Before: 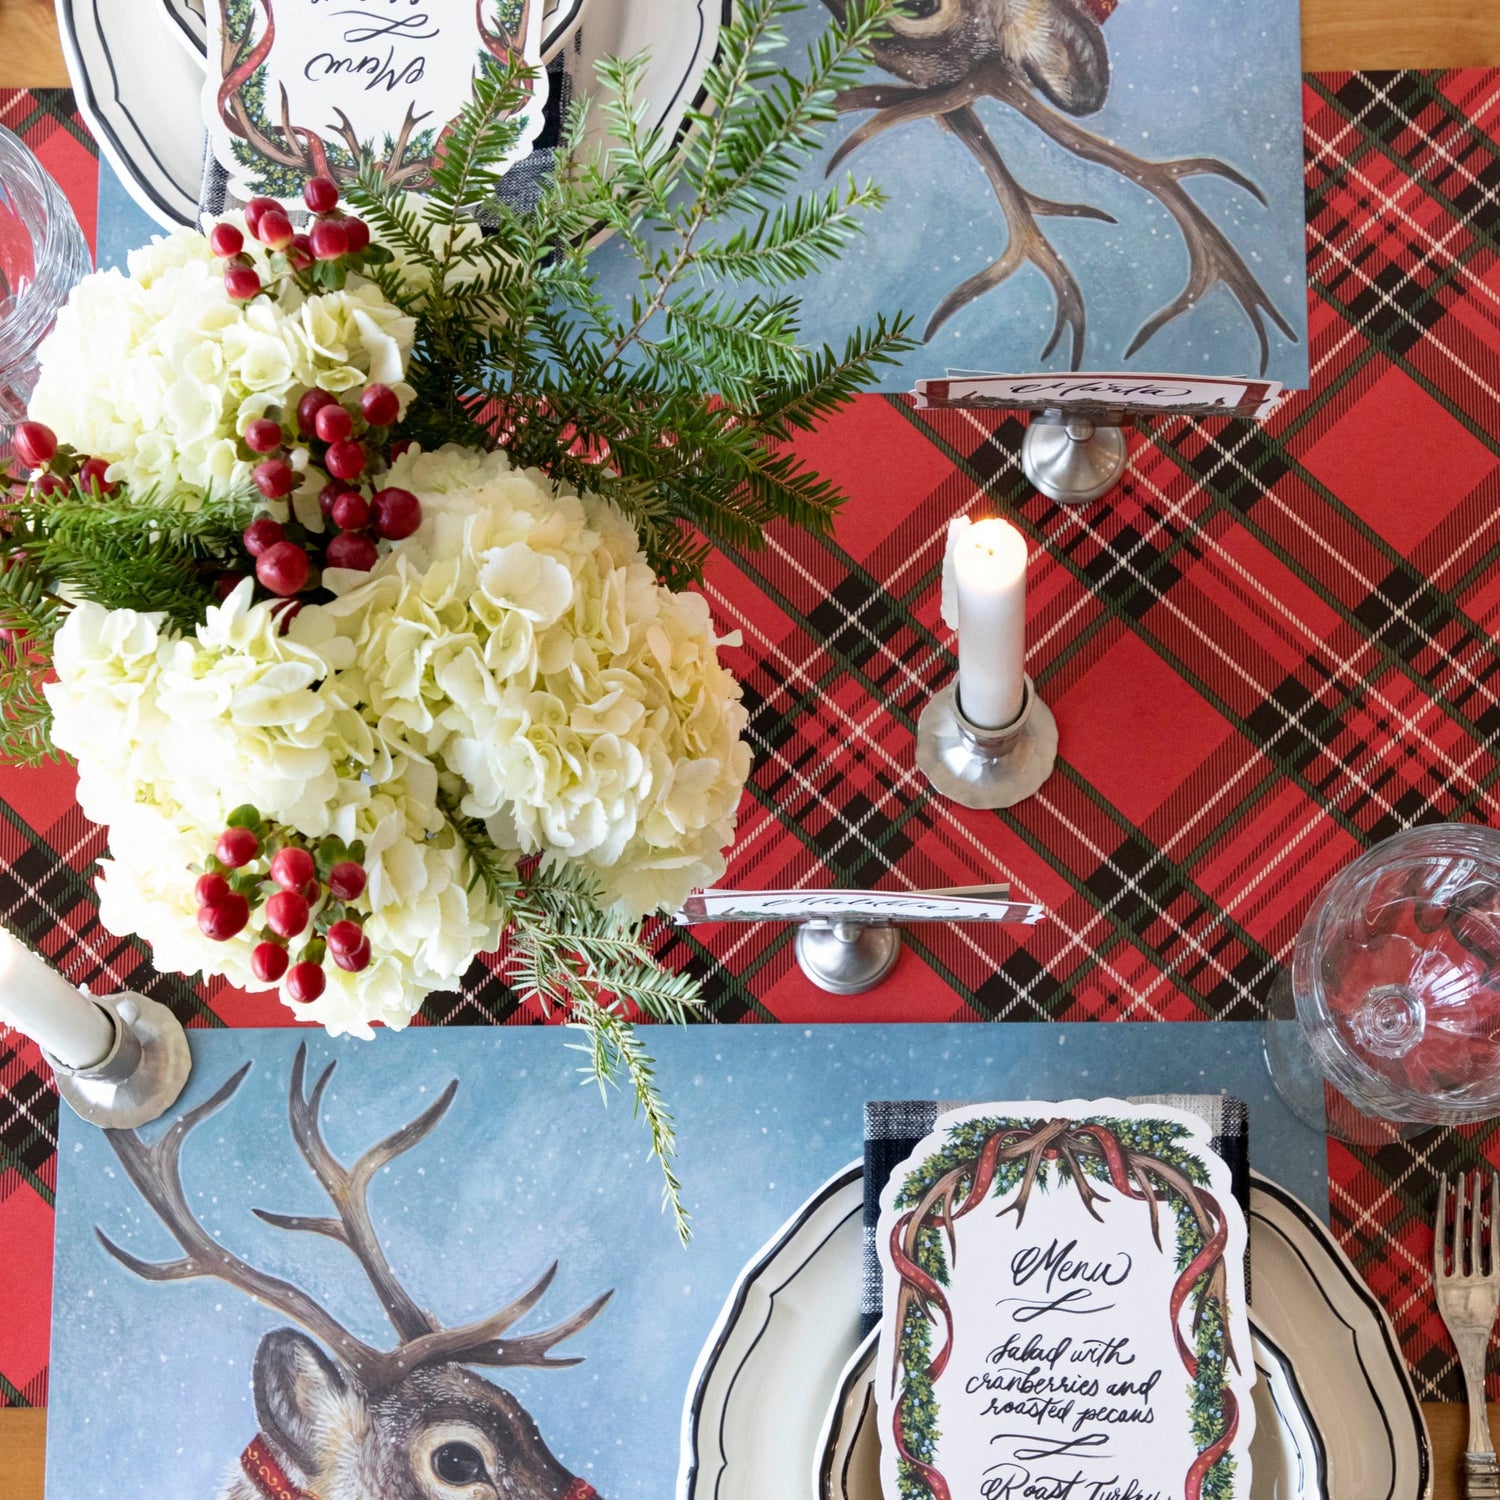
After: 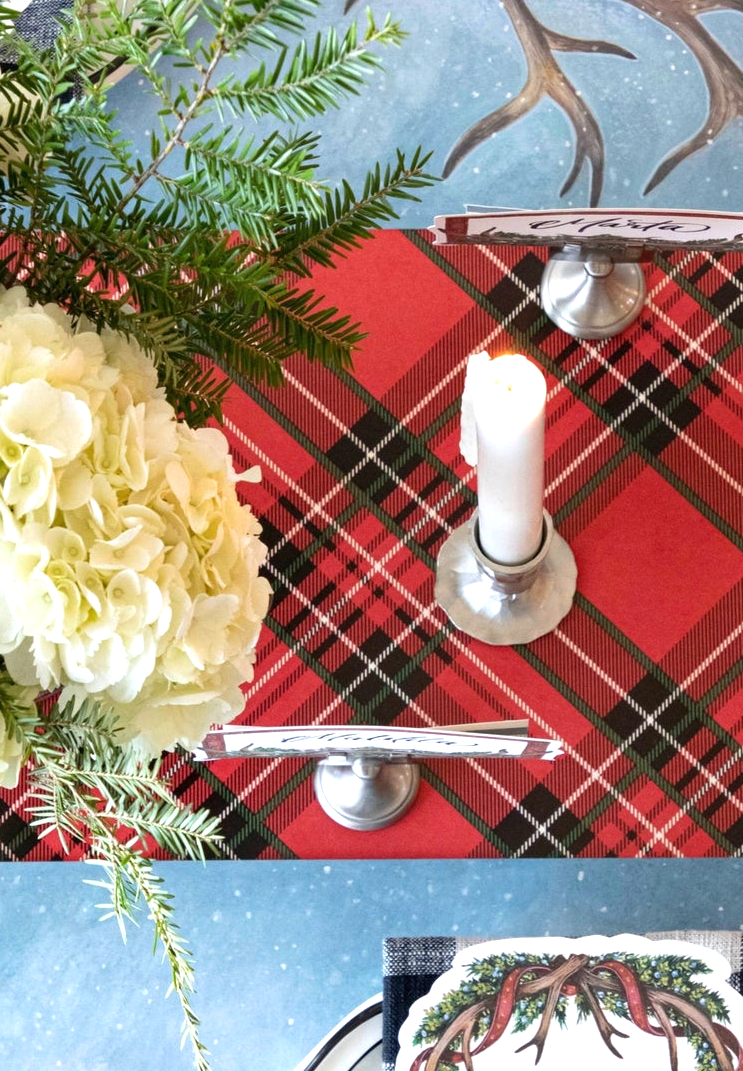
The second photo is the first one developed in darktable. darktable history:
exposure: exposure 0.496 EV, compensate highlight preservation false
crop: left 32.075%, top 10.976%, right 18.355%, bottom 17.596%
